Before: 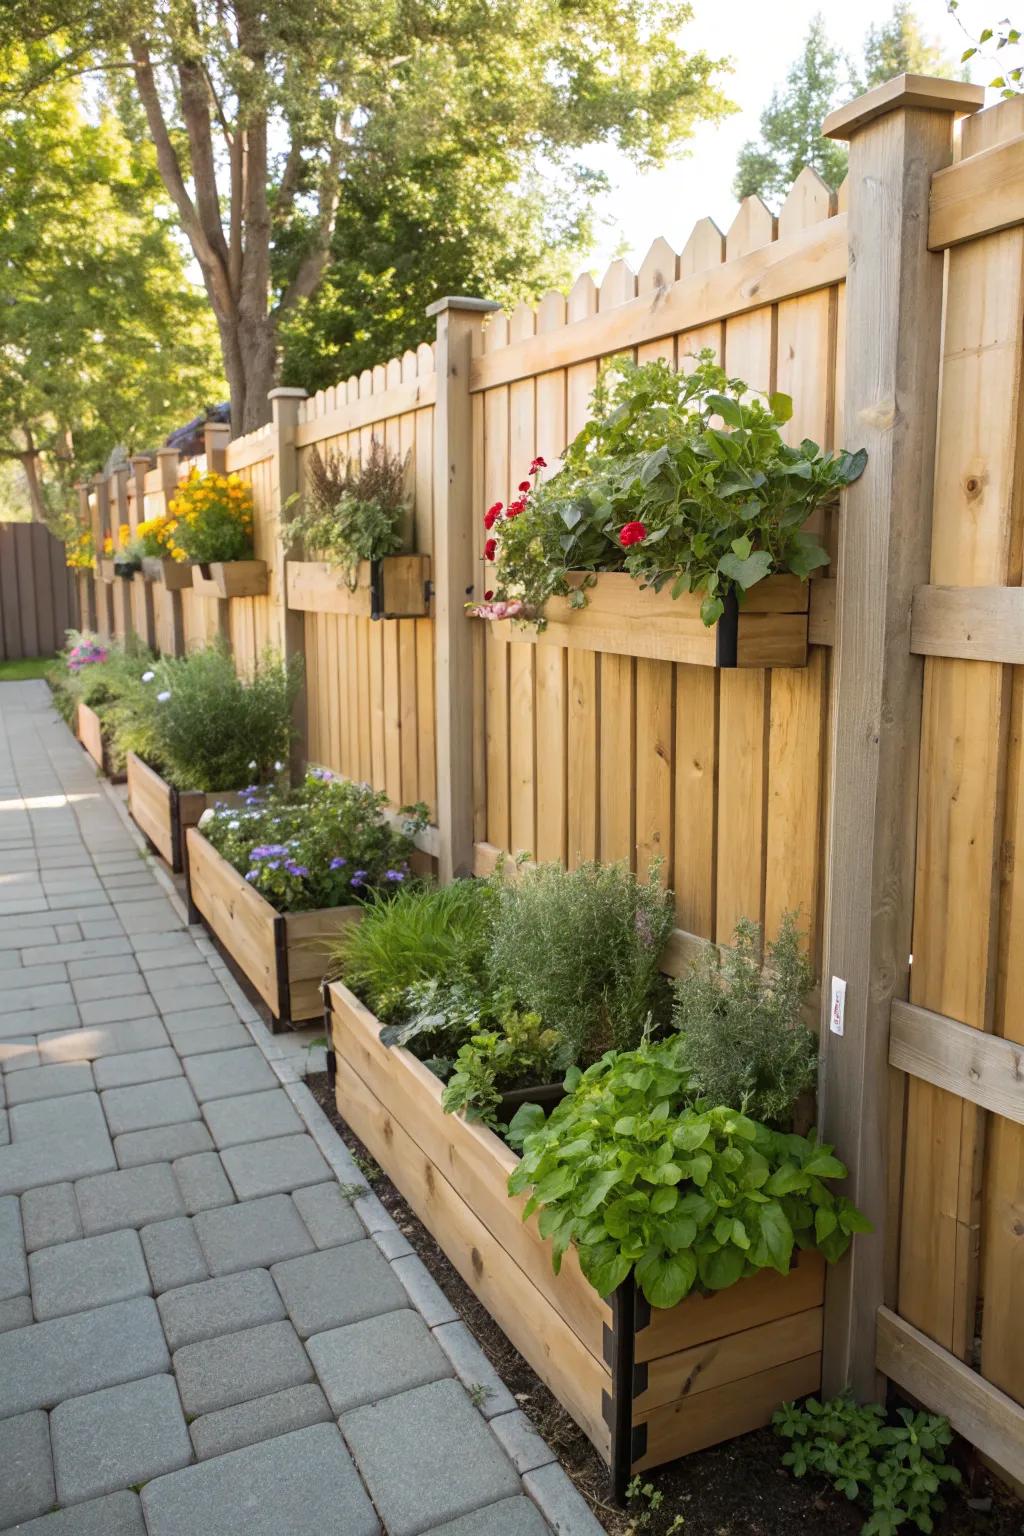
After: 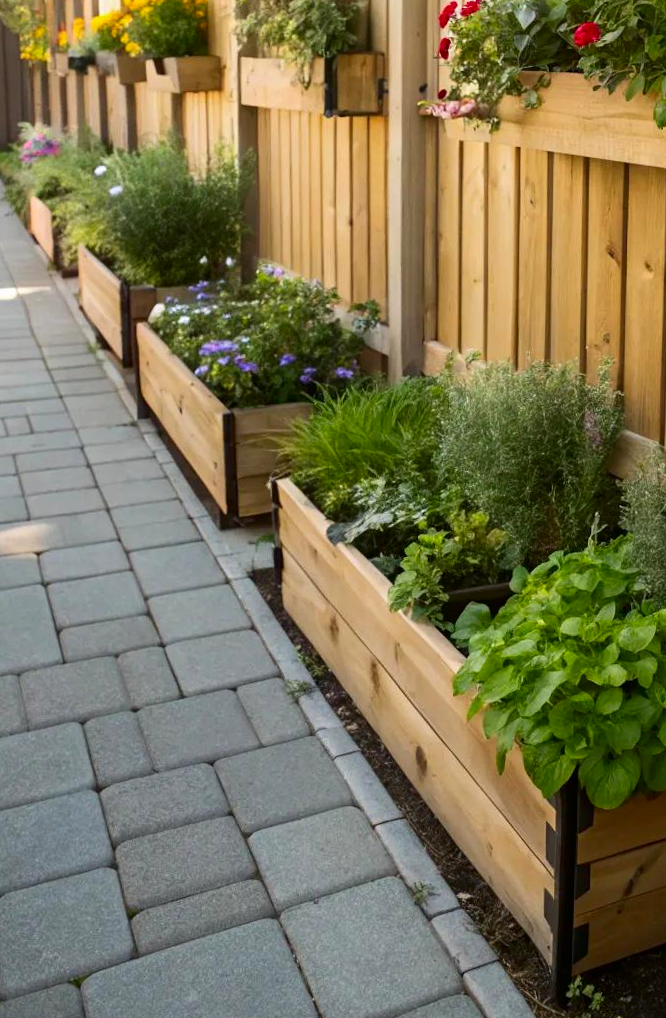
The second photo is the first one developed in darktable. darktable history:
crop and rotate: angle -0.807°, left 3.93%, top 32.263%, right 29.587%
contrast brightness saturation: contrast 0.131, brightness -0.062, saturation 0.161
